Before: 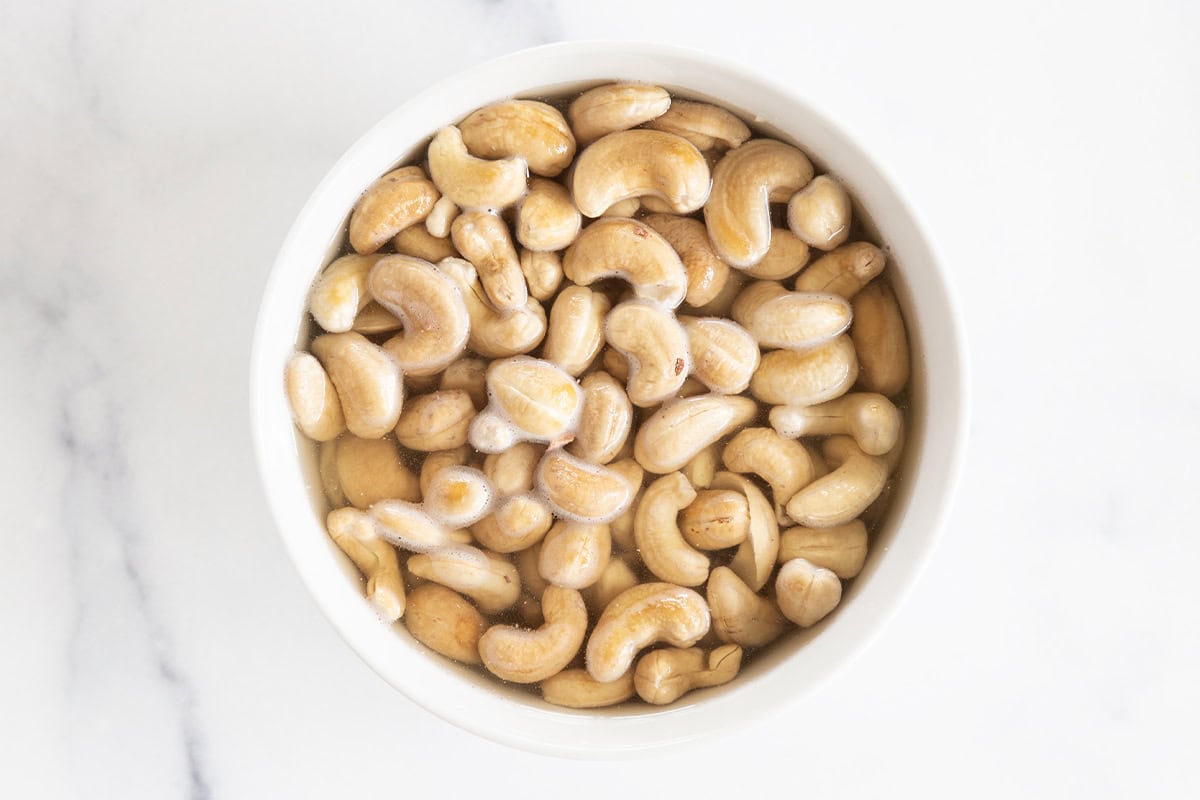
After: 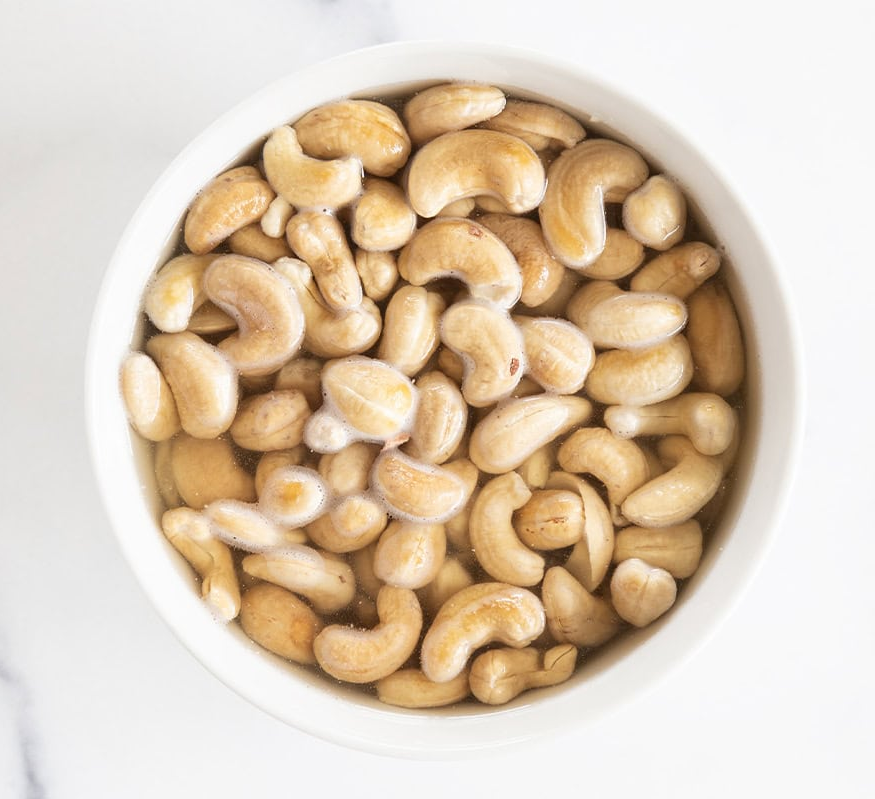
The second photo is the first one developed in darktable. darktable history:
crop: left 13.821%, right 13.244%
